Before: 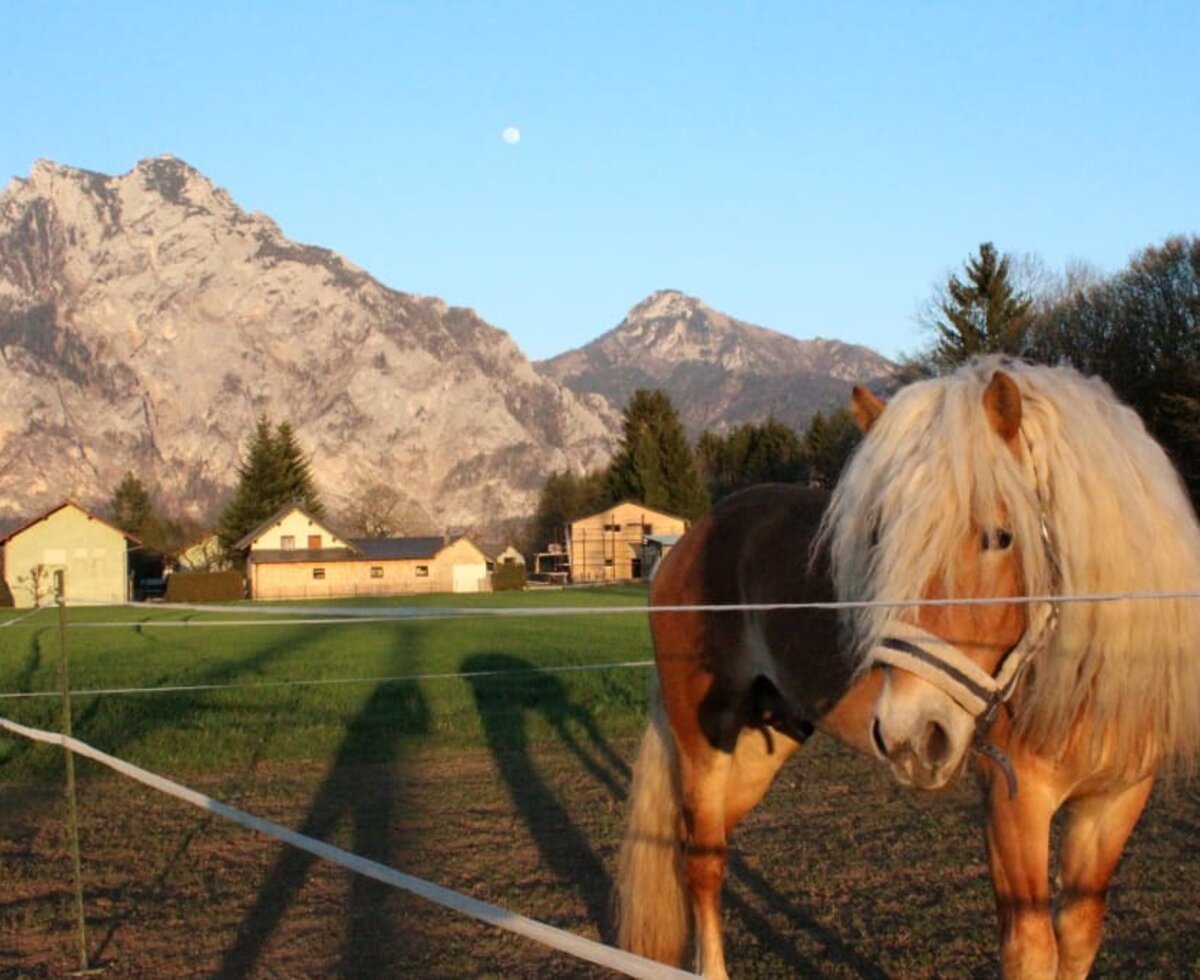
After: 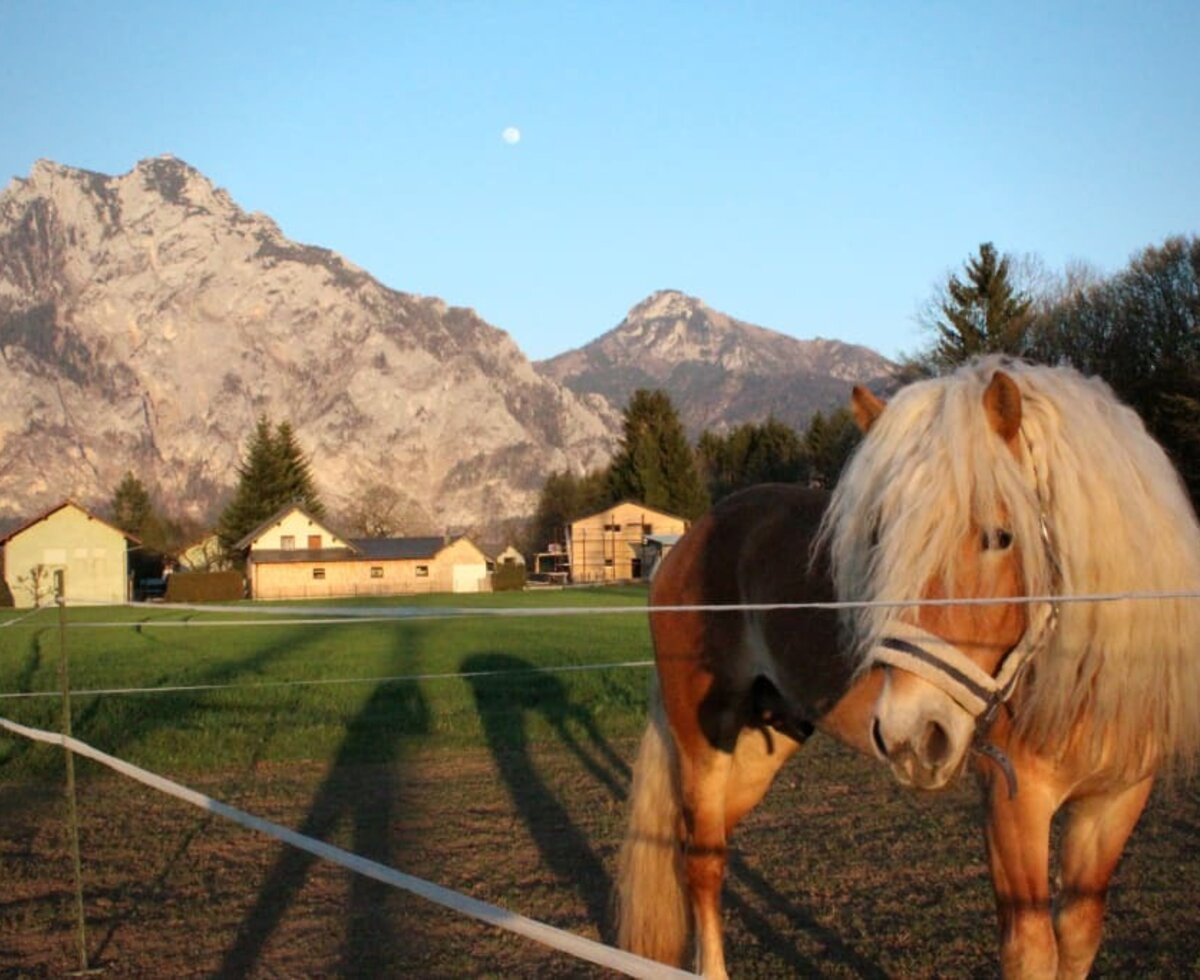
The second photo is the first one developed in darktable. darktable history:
vignetting: brightness -0.317, saturation -0.059, unbound false
